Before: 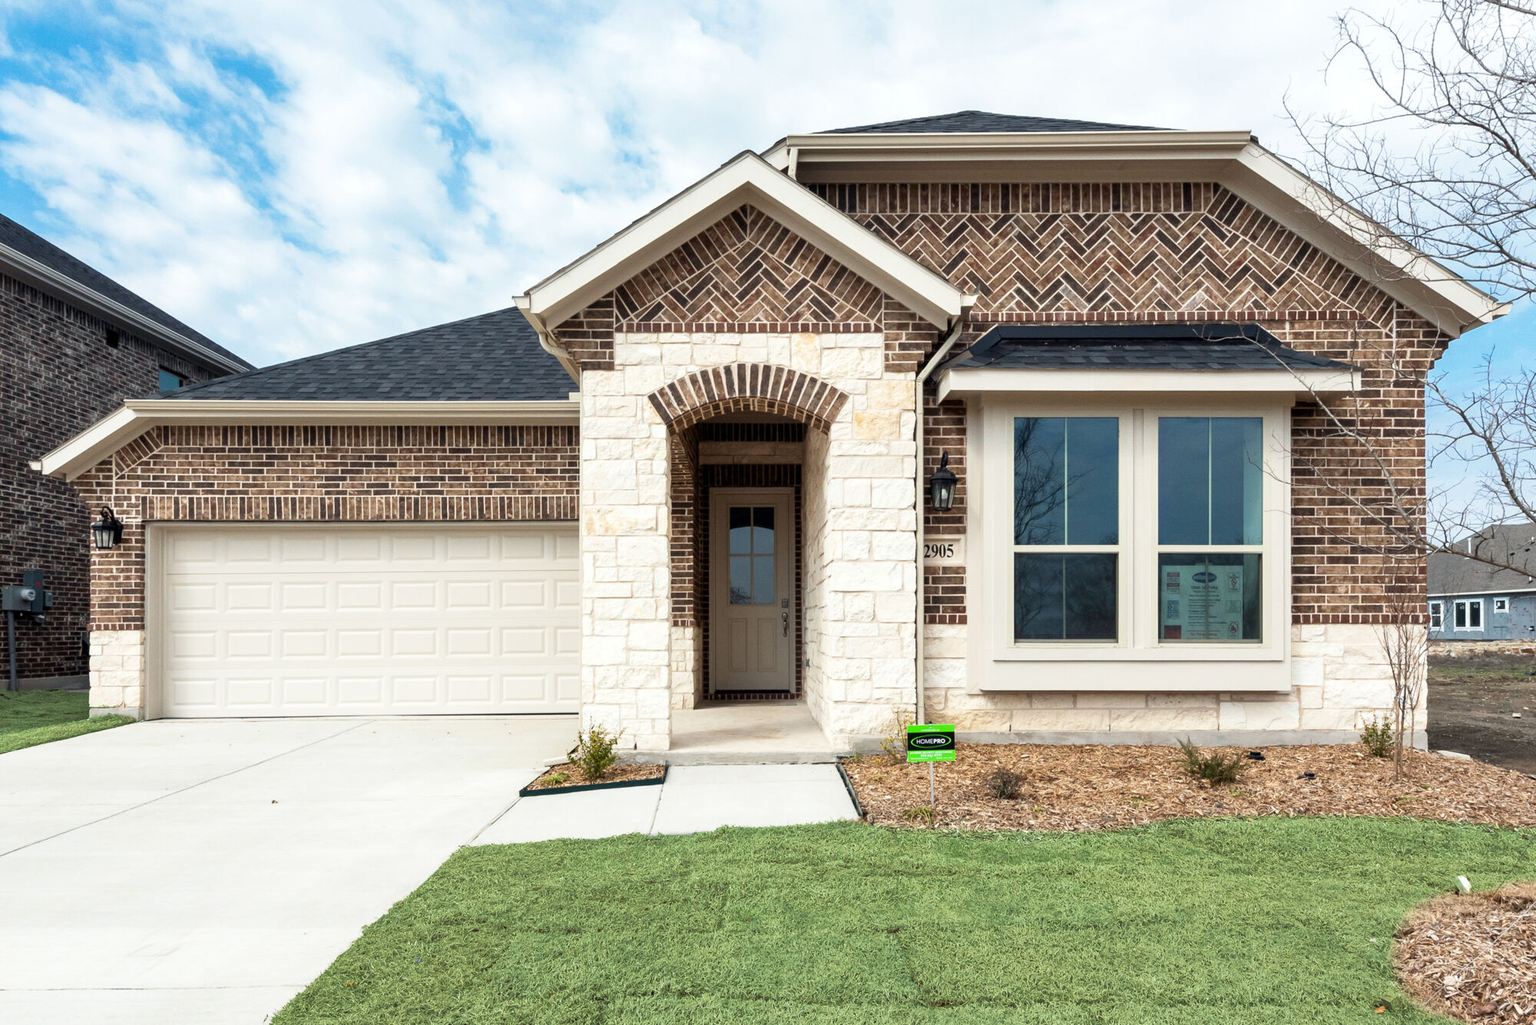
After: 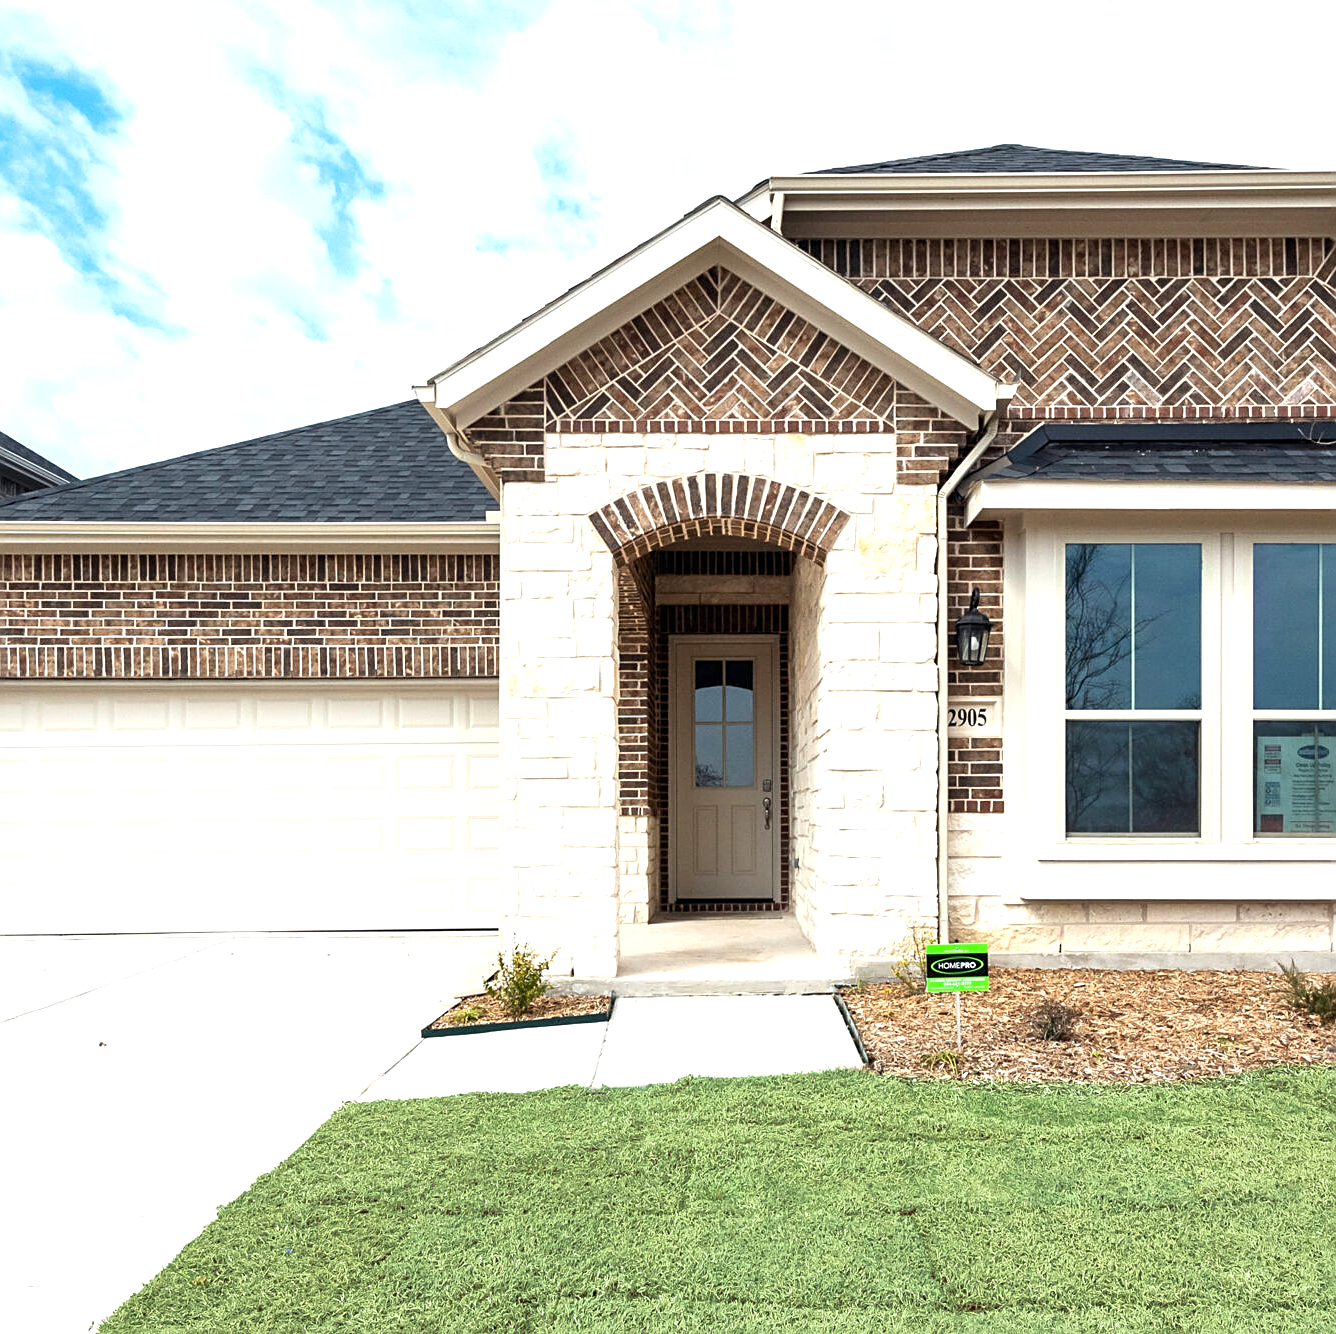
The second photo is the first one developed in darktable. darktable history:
exposure: black level correction 0, exposure 0.499 EV, compensate highlight preservation false
crop and rotate: left 12.75%, right 20.441%
sharpen: on, module defaults
